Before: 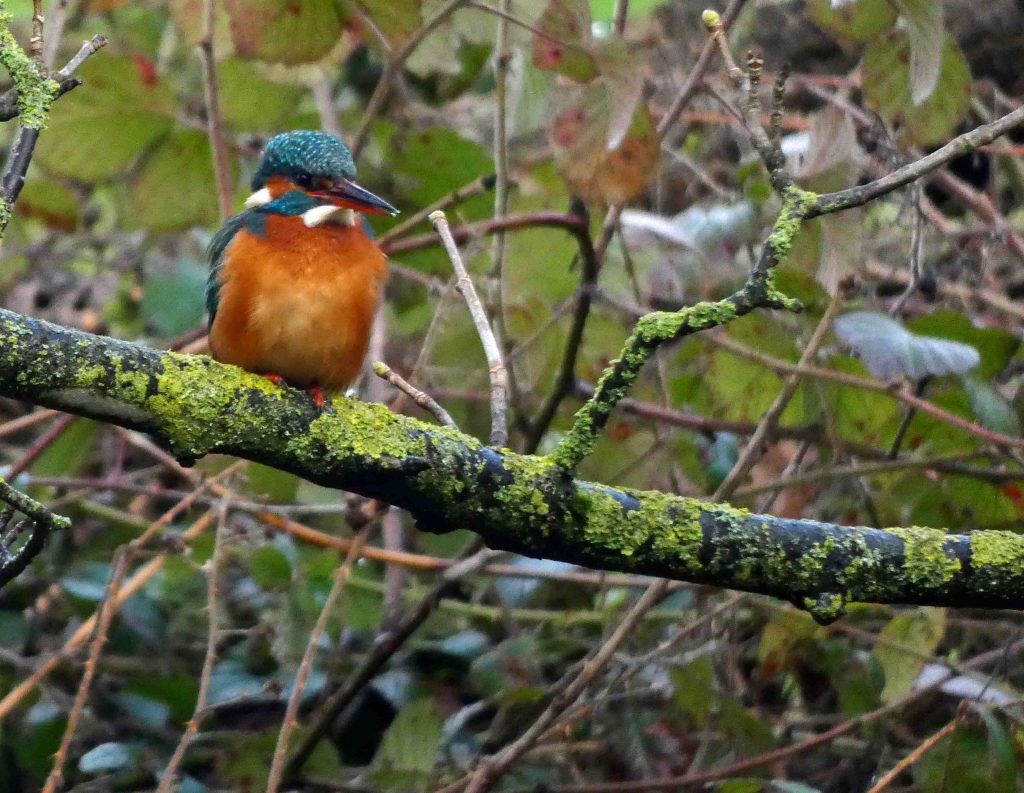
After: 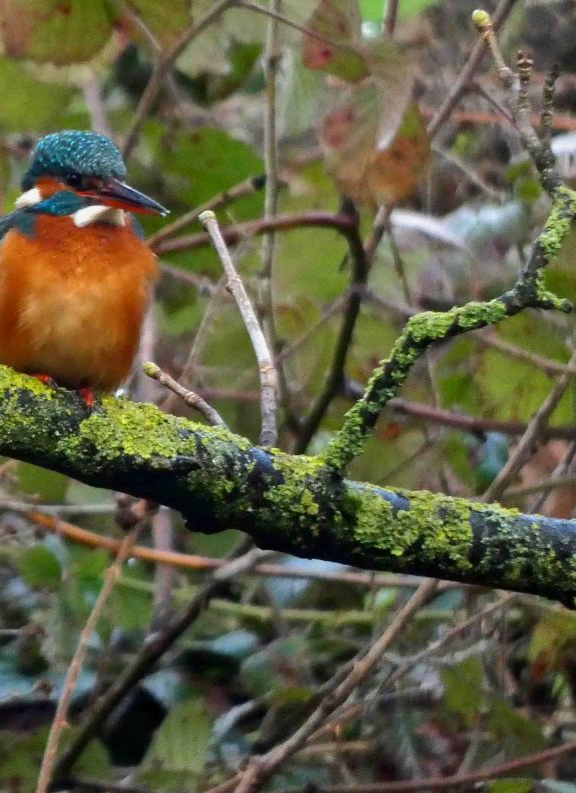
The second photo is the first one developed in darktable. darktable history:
crop and rotate: left 22.516%, right 21.234%
shadows and highlights: white point adjustment -3.64, highlights -63.34, highlights color adjustment 42%, soften with gaussian
